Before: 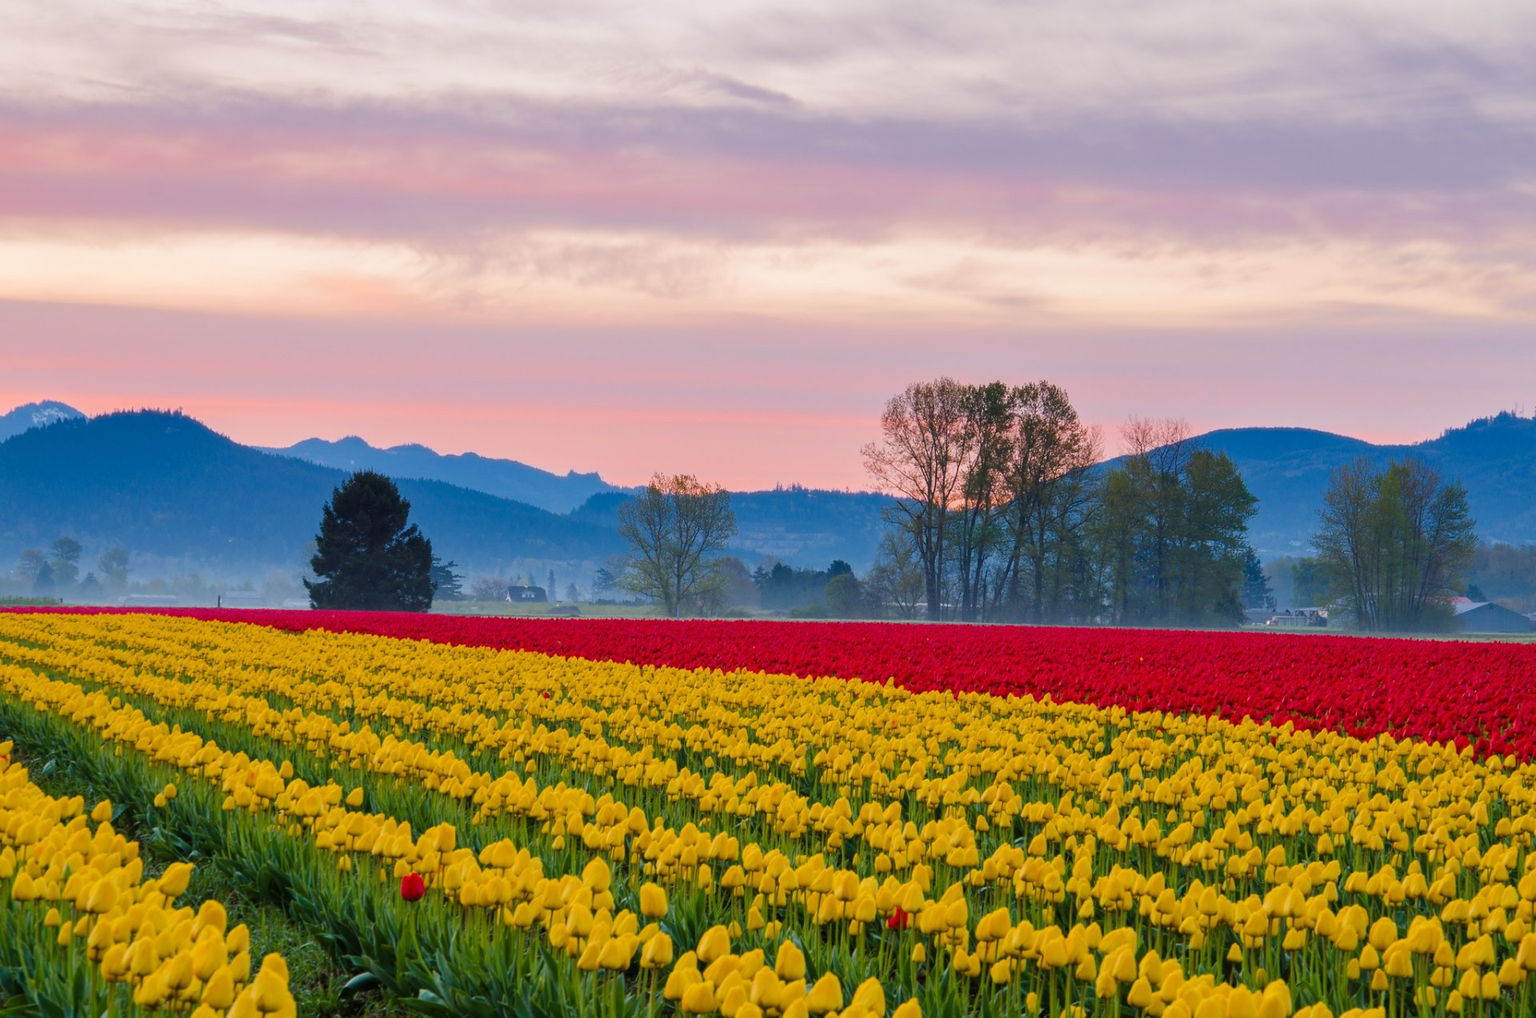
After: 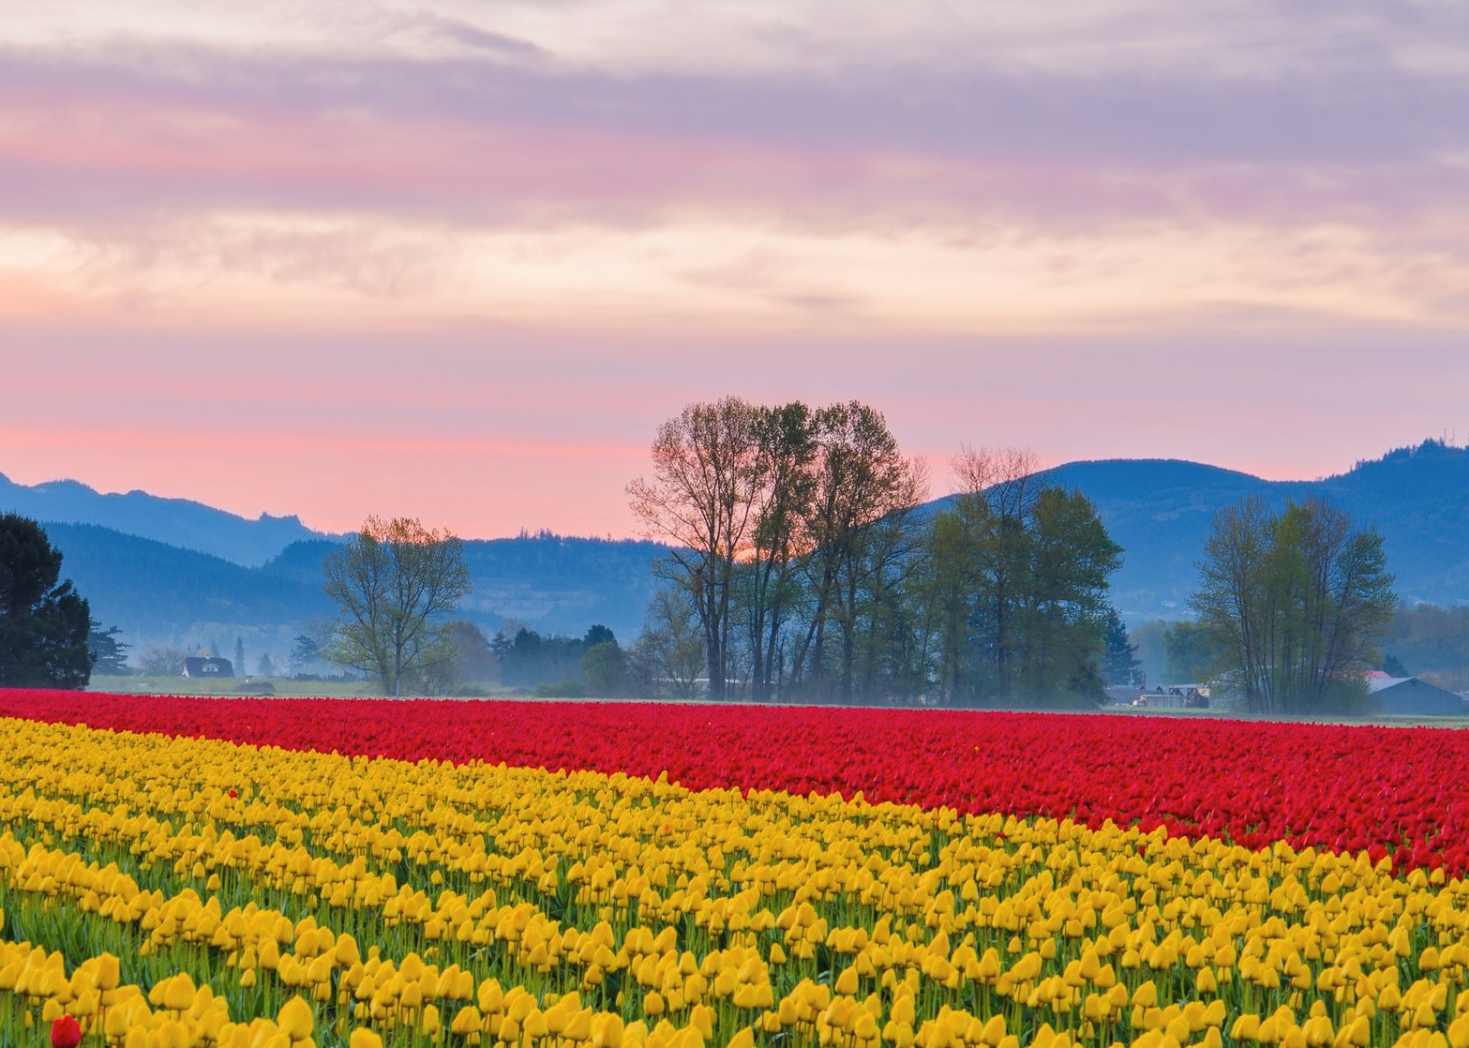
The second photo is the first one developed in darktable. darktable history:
crop: left 23.487%, top 5.904%, bottom 11.673%
contrast brightness saturation: contrast 0.051, brightness 0.058, saturation 0.009
